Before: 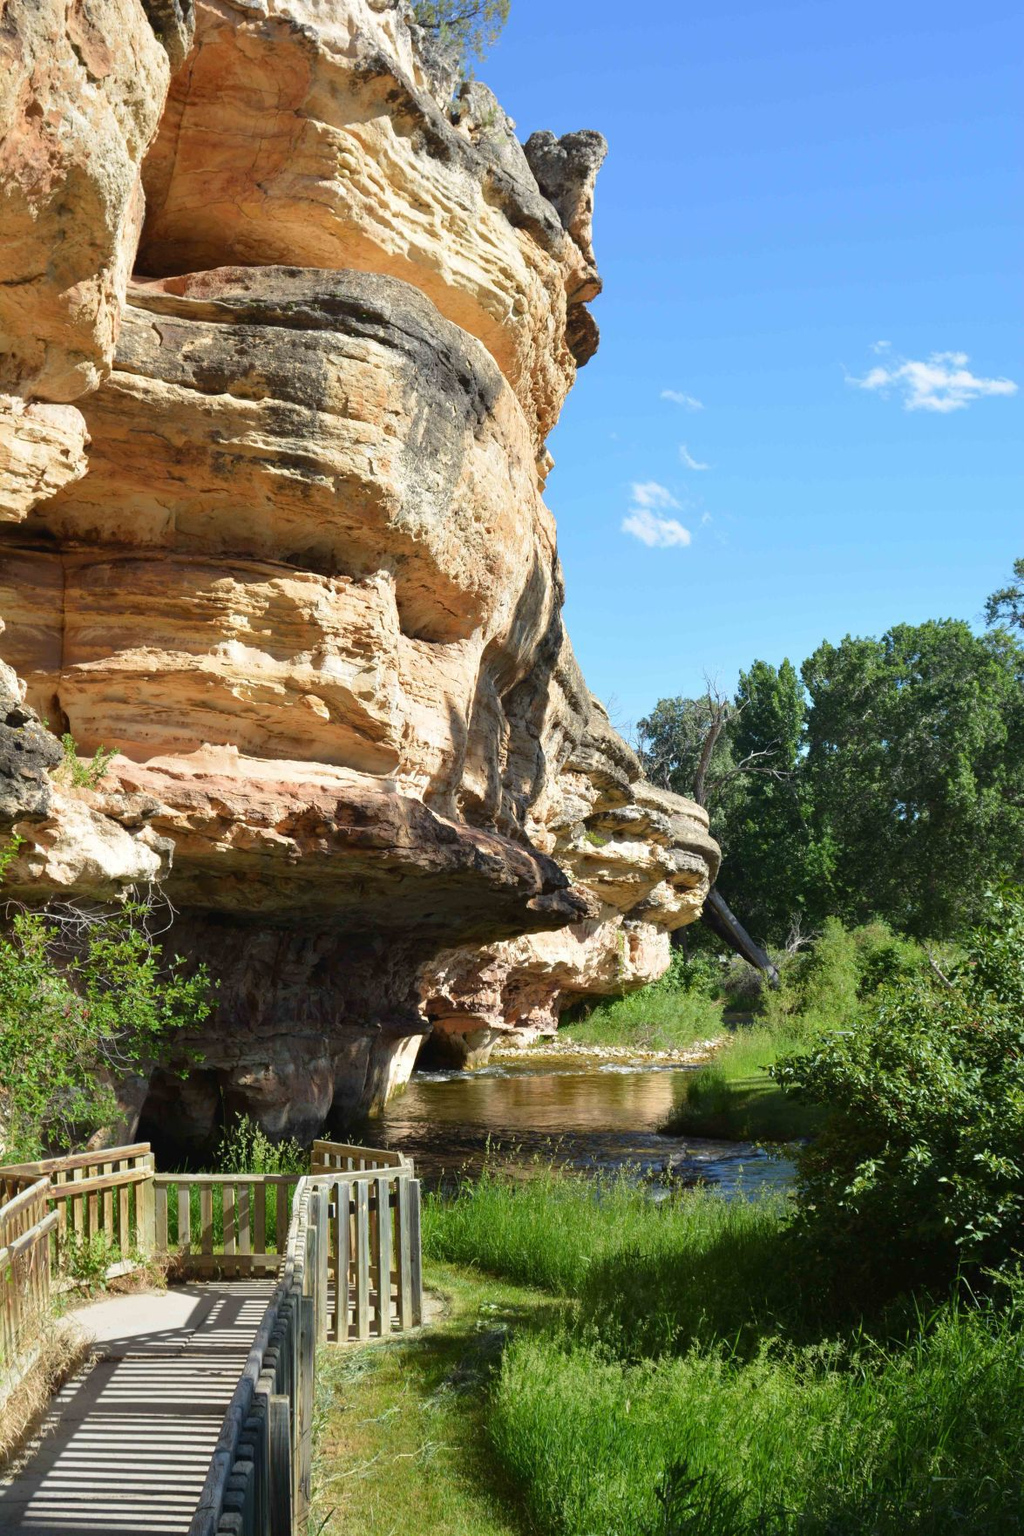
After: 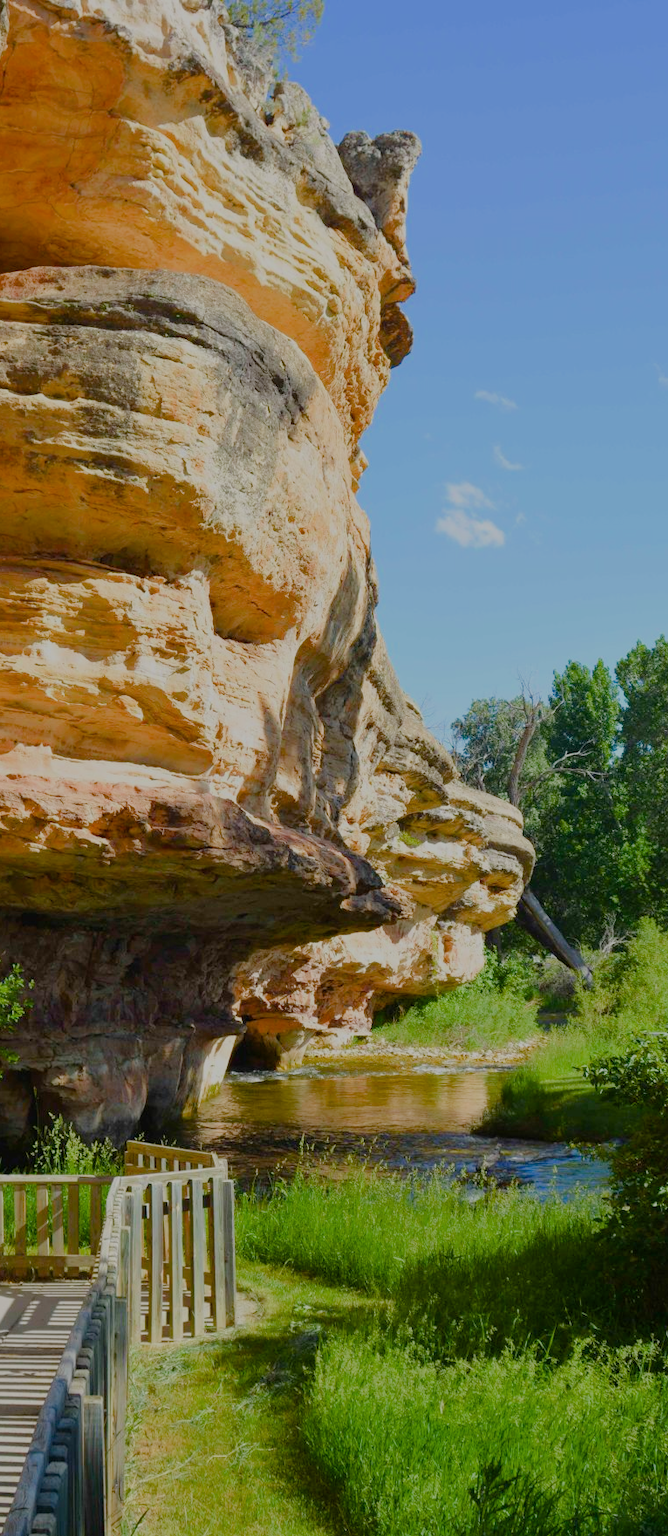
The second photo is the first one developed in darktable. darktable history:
crop and rotate: left 18.265%, right 16.46%
filmic rgb: black relative exposure -7.21 EV, white relative exposure 5.36 EV, hardness 3.03
color balance rgb: perceptual saturation grading › global saturation 20%, perceptual saturation grading › highlights -25.217%, perceptual saturation grading › shadows 49.541%, contrast -29.937%
shadows and highlights: shadows 12.04, white point adjustment 1.35, highlights -0.553, shadows color adjustment 97.66%, soften with gaussian
